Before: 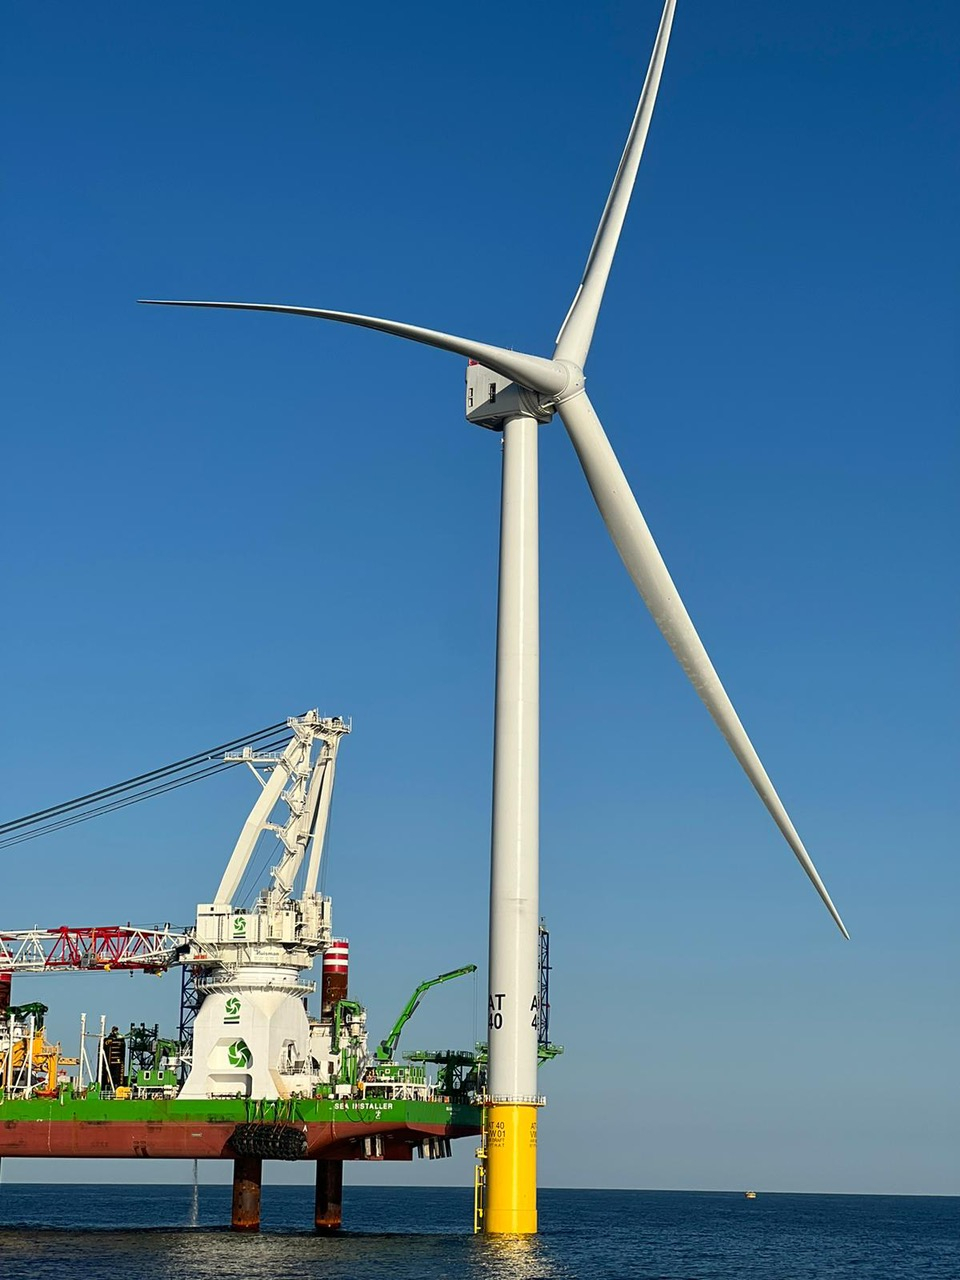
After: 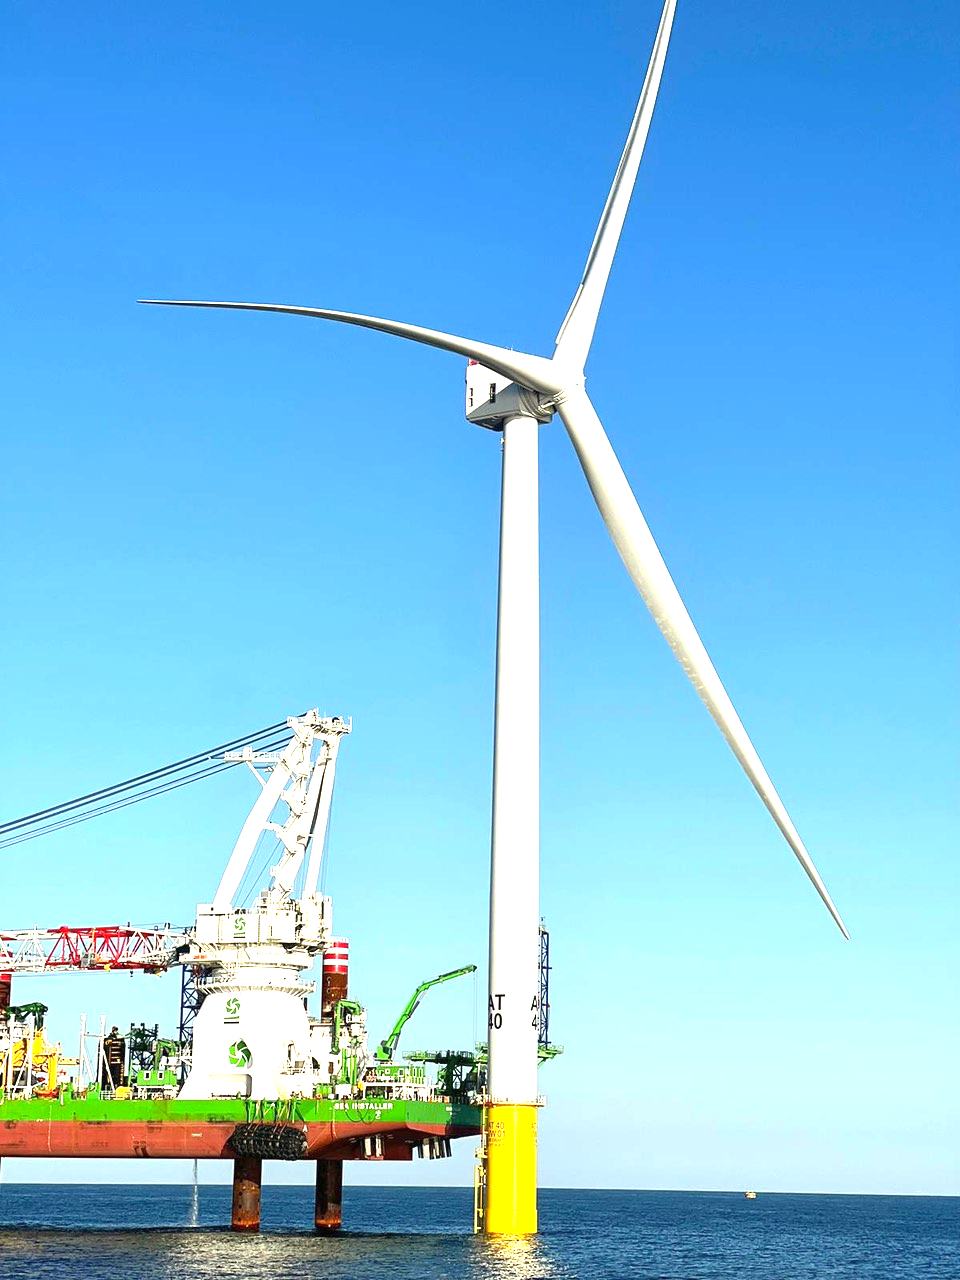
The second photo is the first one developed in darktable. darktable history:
color correction: highlights b* 3
exposure: black level correction 0, exposure 1.675 EV, compensate exposure bias true, compensate highlight preservation false
